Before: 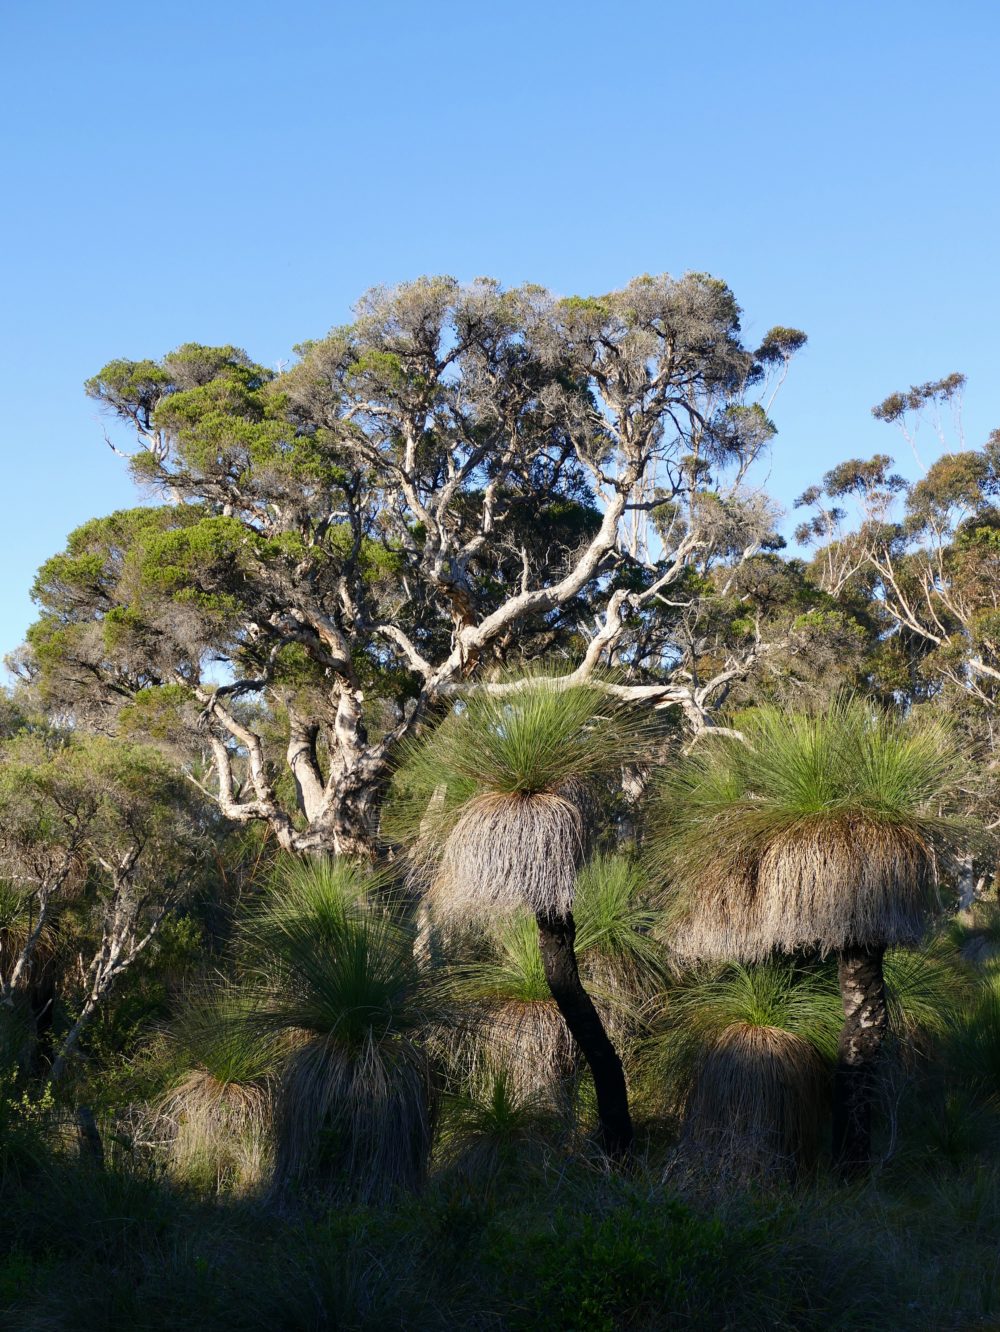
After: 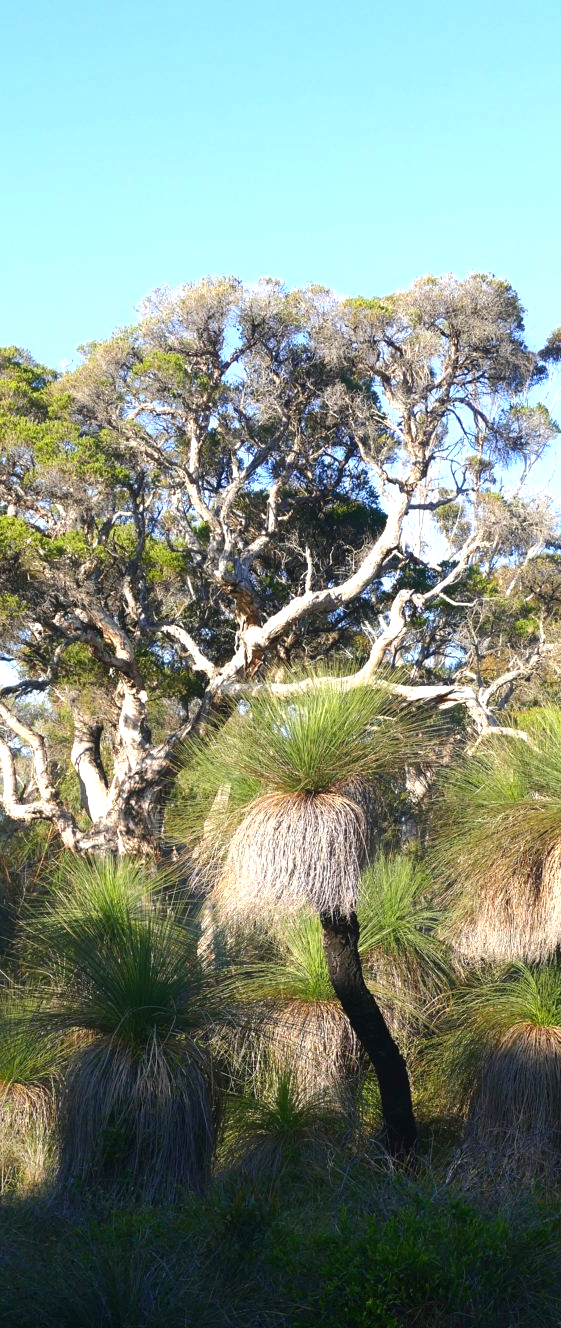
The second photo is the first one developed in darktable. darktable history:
exposure: black level correction 0, exposure 0.9 EV, compensate highlight preservation false
crop: left 21.674%, right 22.086%
contrast equalizer: y [[0.5, 0.486, 0.447, 0.446, 0.489, 0.5], [0.5 ×6], [0.5 ×6], [0 ×6], [0 ×6]]
